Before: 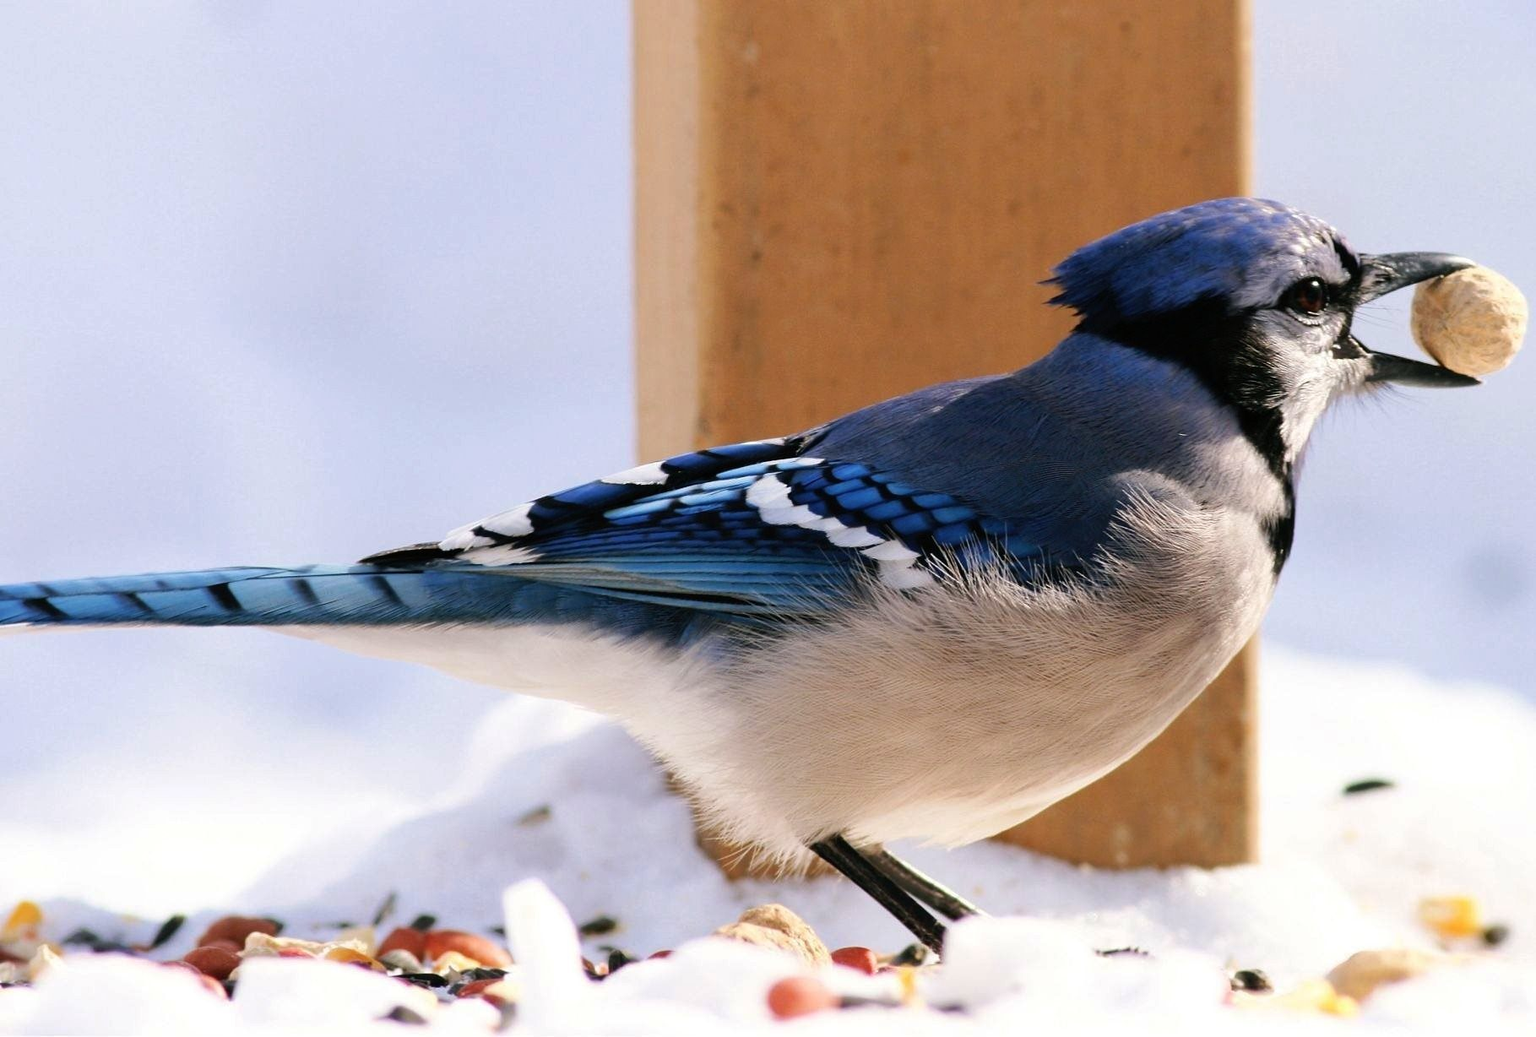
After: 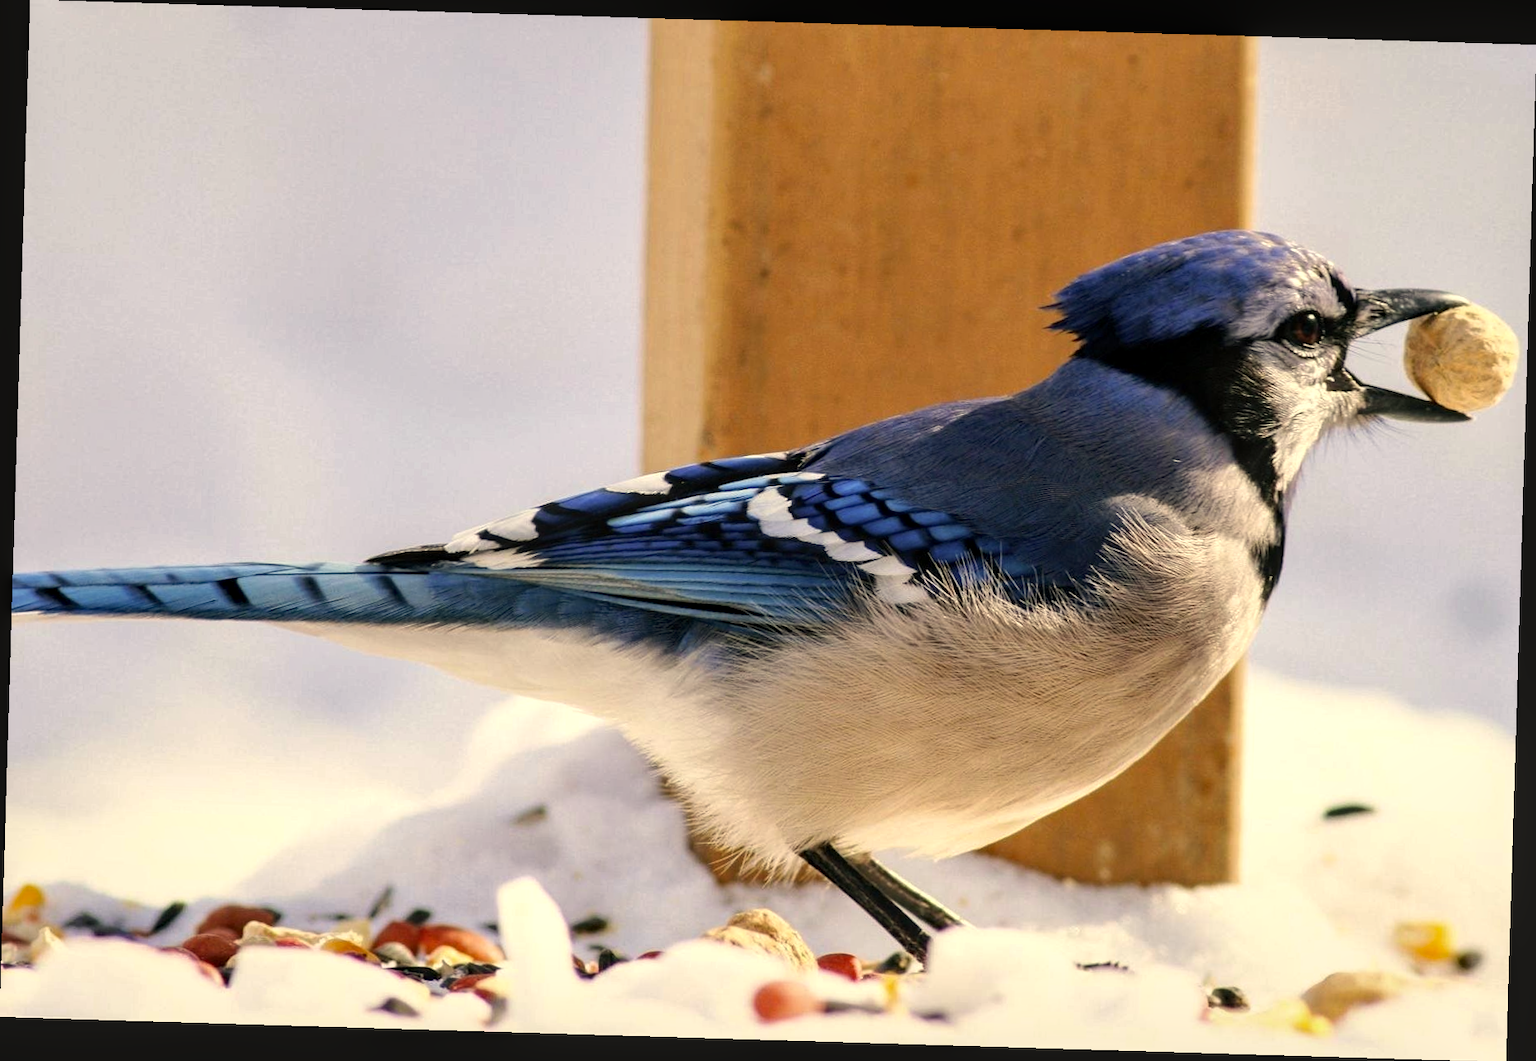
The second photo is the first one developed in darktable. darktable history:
exposure: exposure 0.178 EV, compensate exposure bias true, compensate highlight preservation false
local contrast: on, module defaults
color correction: highlights a* 1.39, highlights b* 17.83
rotate and perspective: rotation 1.72°, automatic cropping off
